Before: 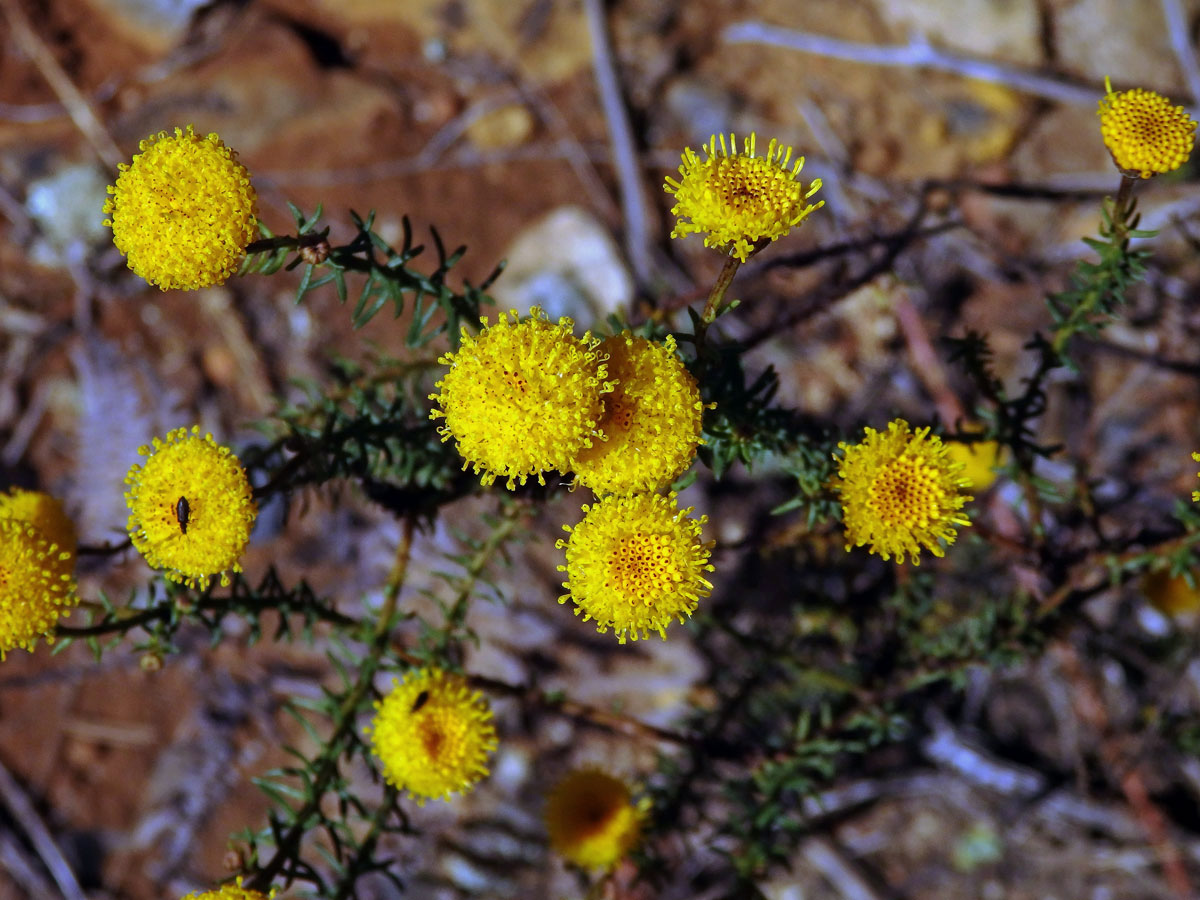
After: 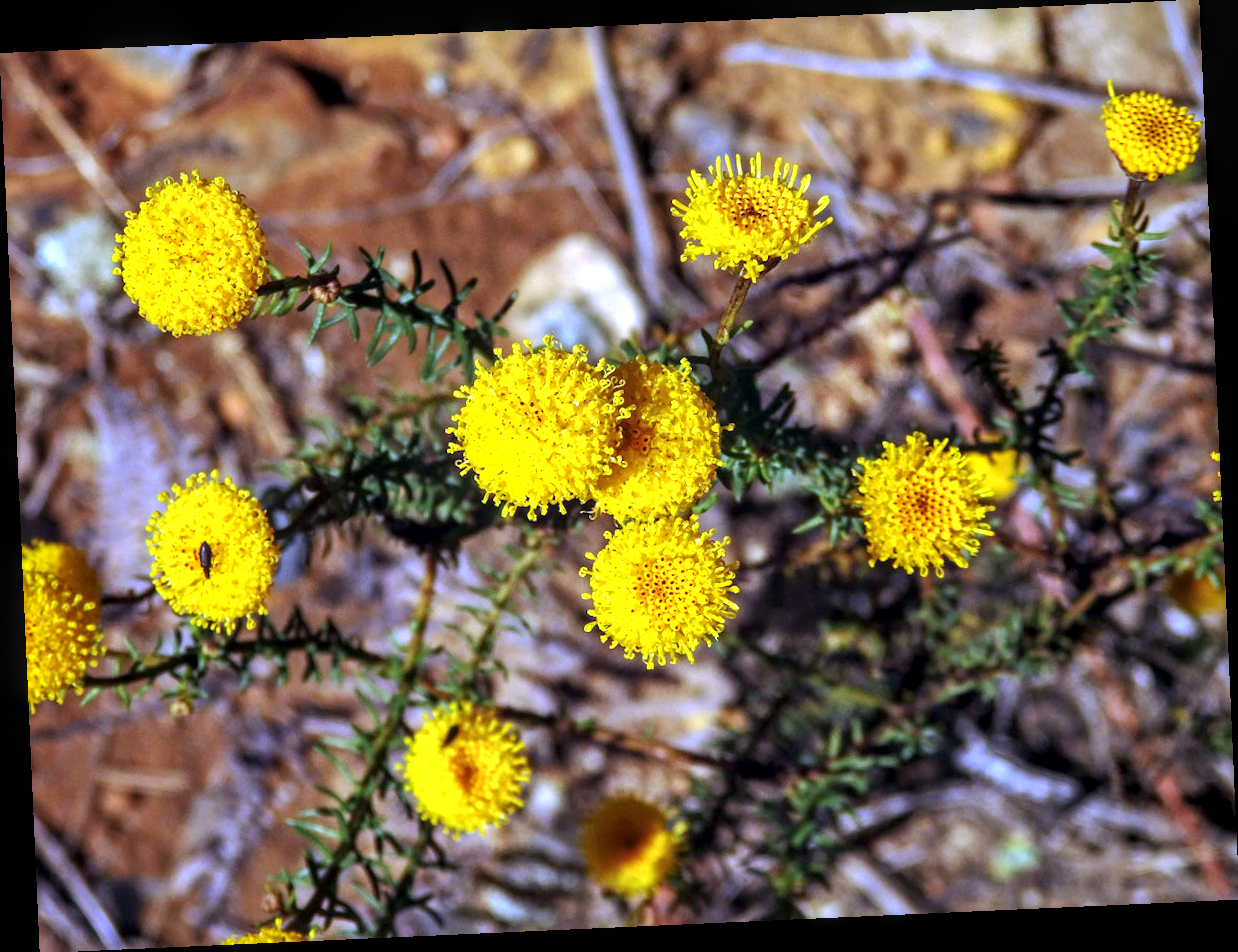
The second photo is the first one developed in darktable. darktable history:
local contrast: on, module defaults
exposure: exposure 1 EV, compensate highlight preservation false
rotate and perspective: rotation -2.56°, automatic cropping off
